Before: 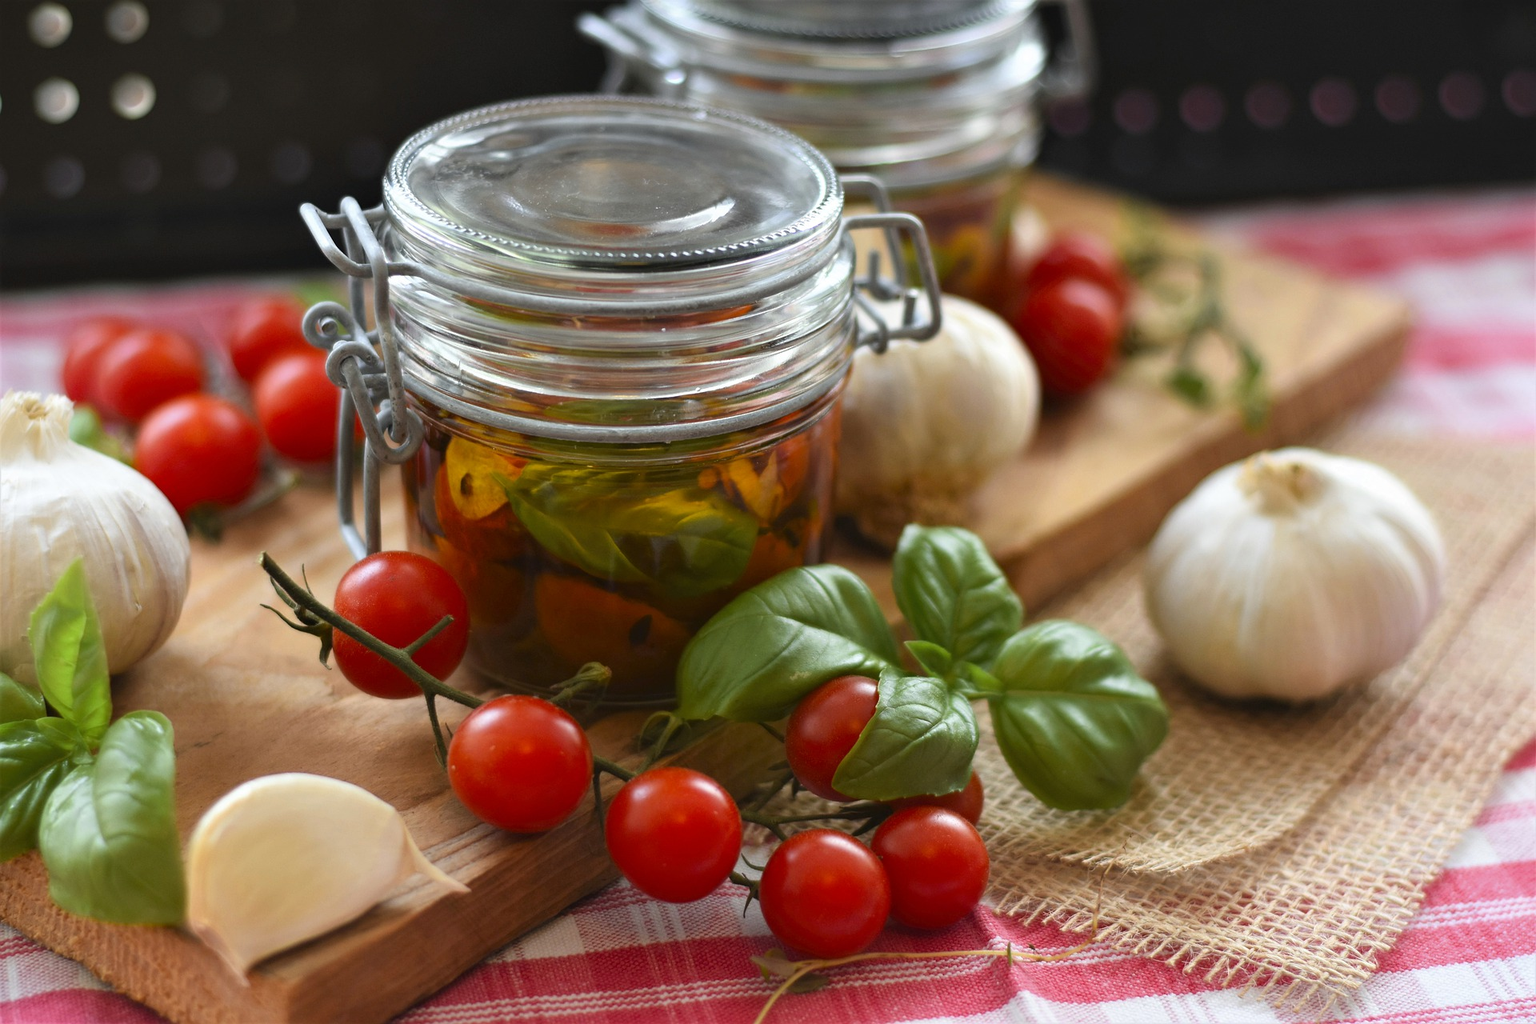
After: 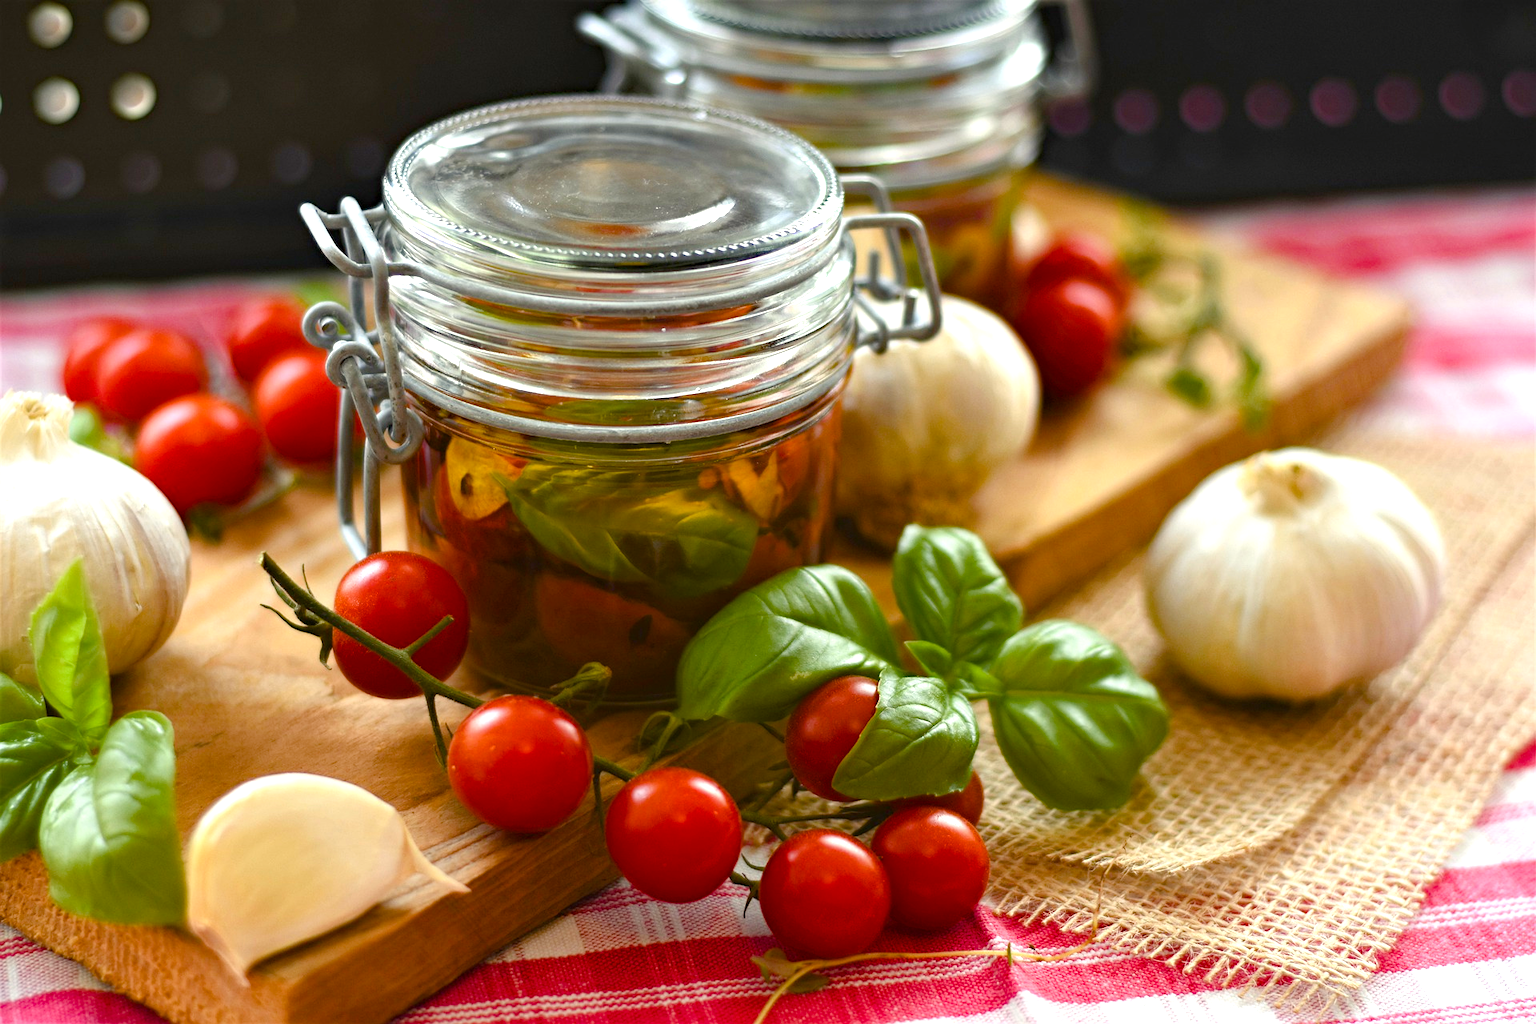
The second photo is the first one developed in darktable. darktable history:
color balance rgb: highlights gain › luminance 6.149%, highlights gain › chroma 2.615%, highlights gain › hue 89.29°, perceptual saturation grading › global saturation 45.164%, perceptual saturation grading › highlights -50.306%, perceptual saturation grading › shadows 31.148%
haze removal: compatibility mode true, adaptive false
exposure: black level correction 0.001, exposure 0.499 EV, compensate highlight preservation false
